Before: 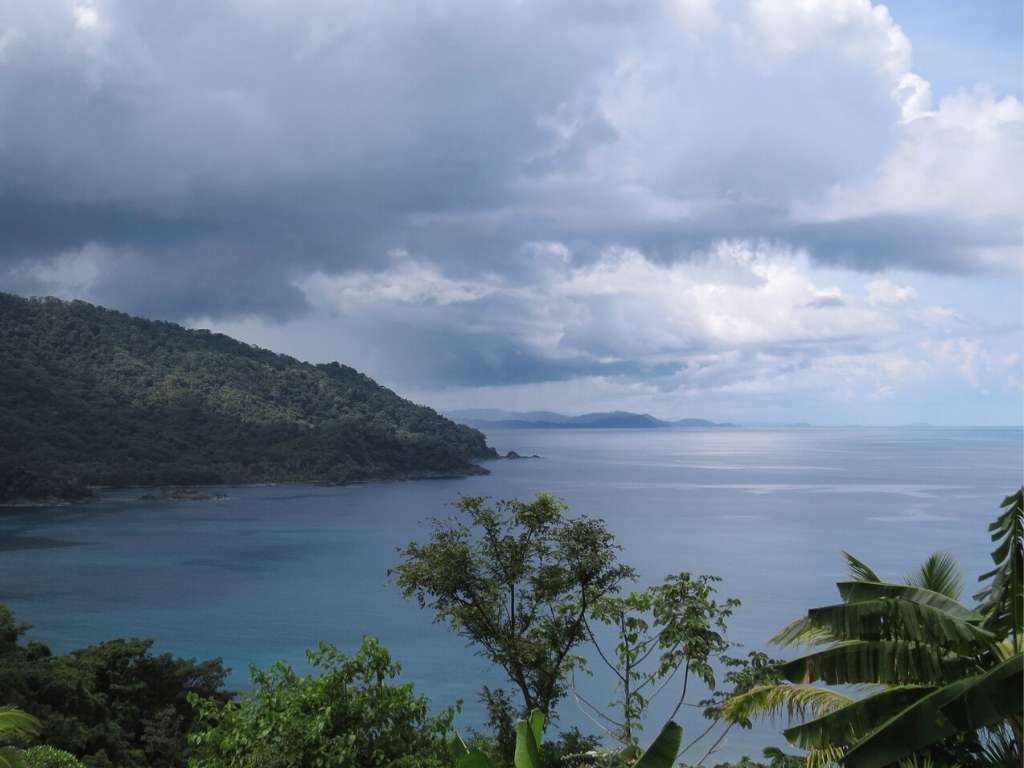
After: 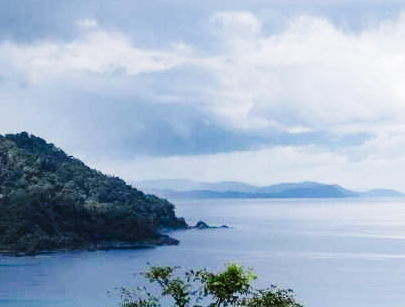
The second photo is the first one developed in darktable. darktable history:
crop: left 30.43%, top 29.983%, right 29.934%, bottom 29.924%
tone curve: curves: ch0 [(0, 0) (0.003, 0.001) (0.011, 0.004) (0.025, 0.009) (0.044, 0.016) (0.069, 0.025) (0.1, 0.036) (0.136, 0.059) (0.177, 0.103) (0.224, 0.175) (0.277, 0.274) (0.335, 0.395) (0.399, 0.52) (0.468, 0.635) (0.543, 0.733) (0.623, 0.817) (0.709, 0.888) (0.801, 0.93) (0.898, 0.964) (1, 1)], preserve colors none
